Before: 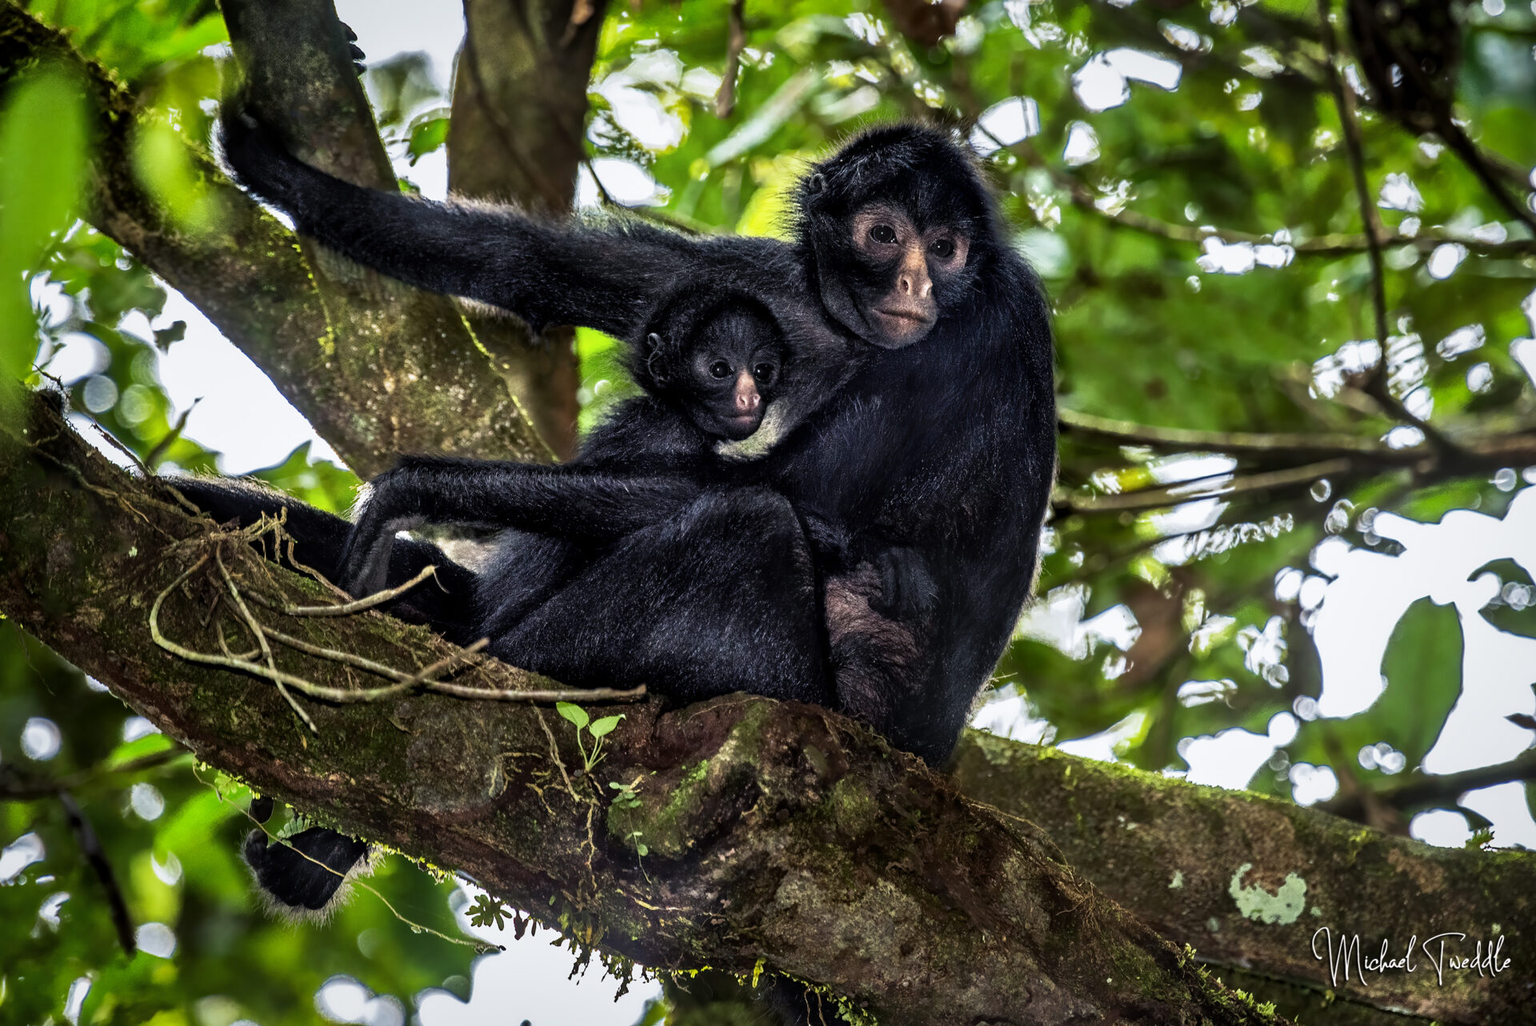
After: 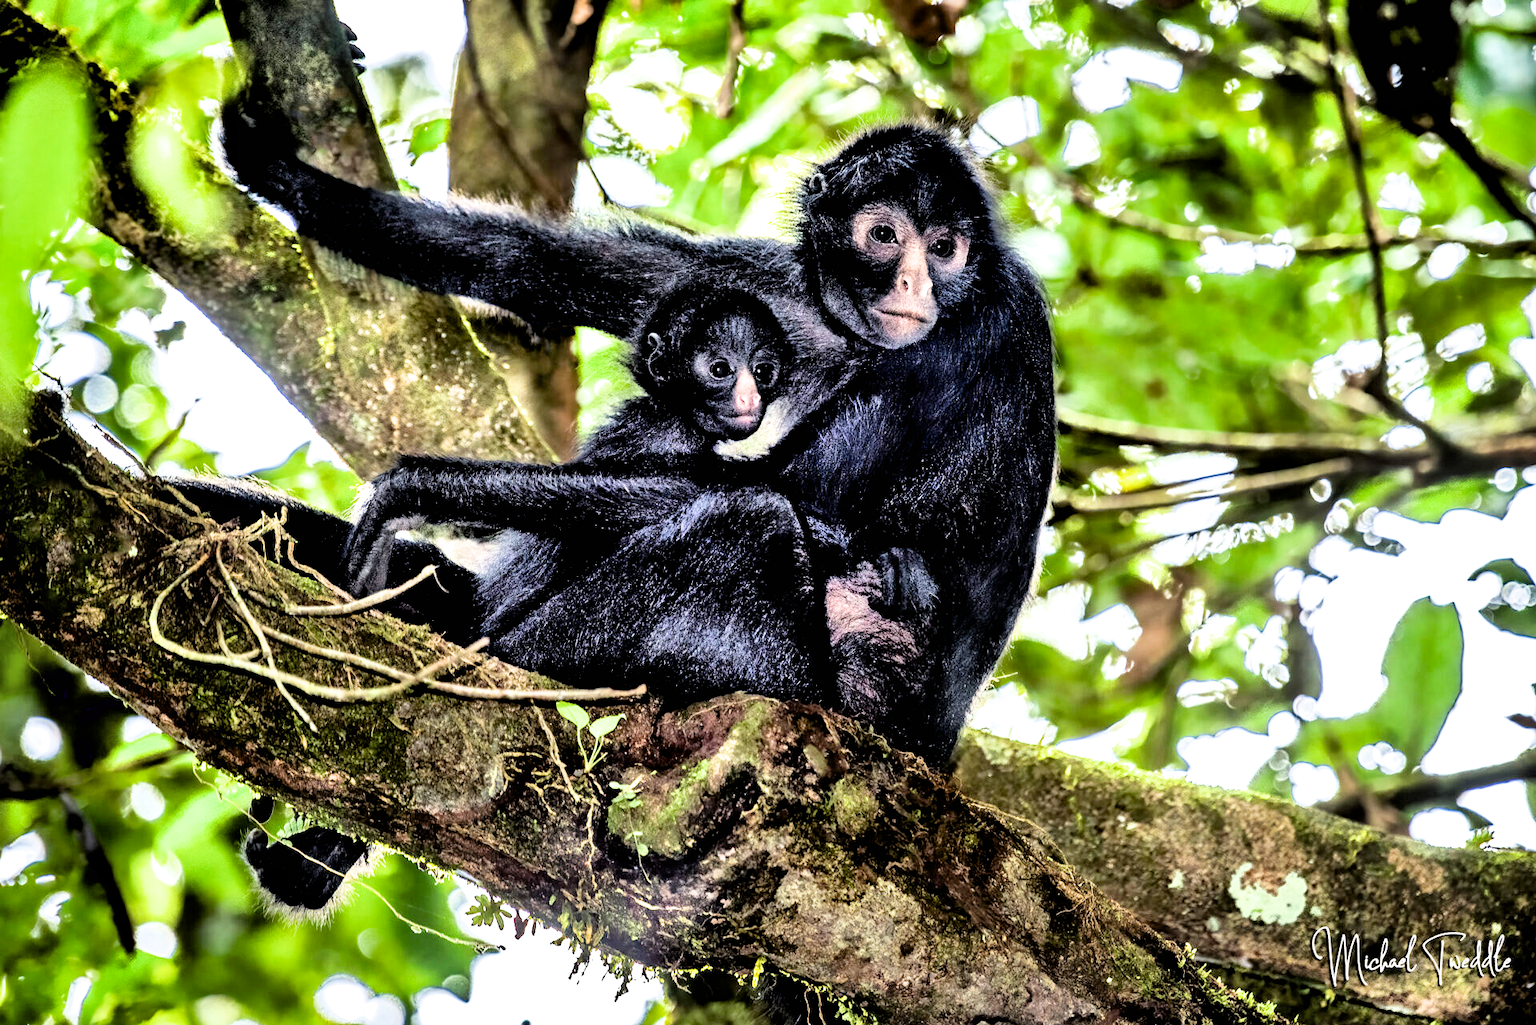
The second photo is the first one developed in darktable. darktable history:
shadows and highlights: low approximation 0.01, soften with gaussian
exposure: black level correction 0.005, exposure 2.065 EV, compensate highlight preservation false
filmic rgb: black relative exposure -5.13 EV, white relative exposure 3.96 EV, hardness 2.88, contrast 1.296, highlights saturation mix -10.73%
